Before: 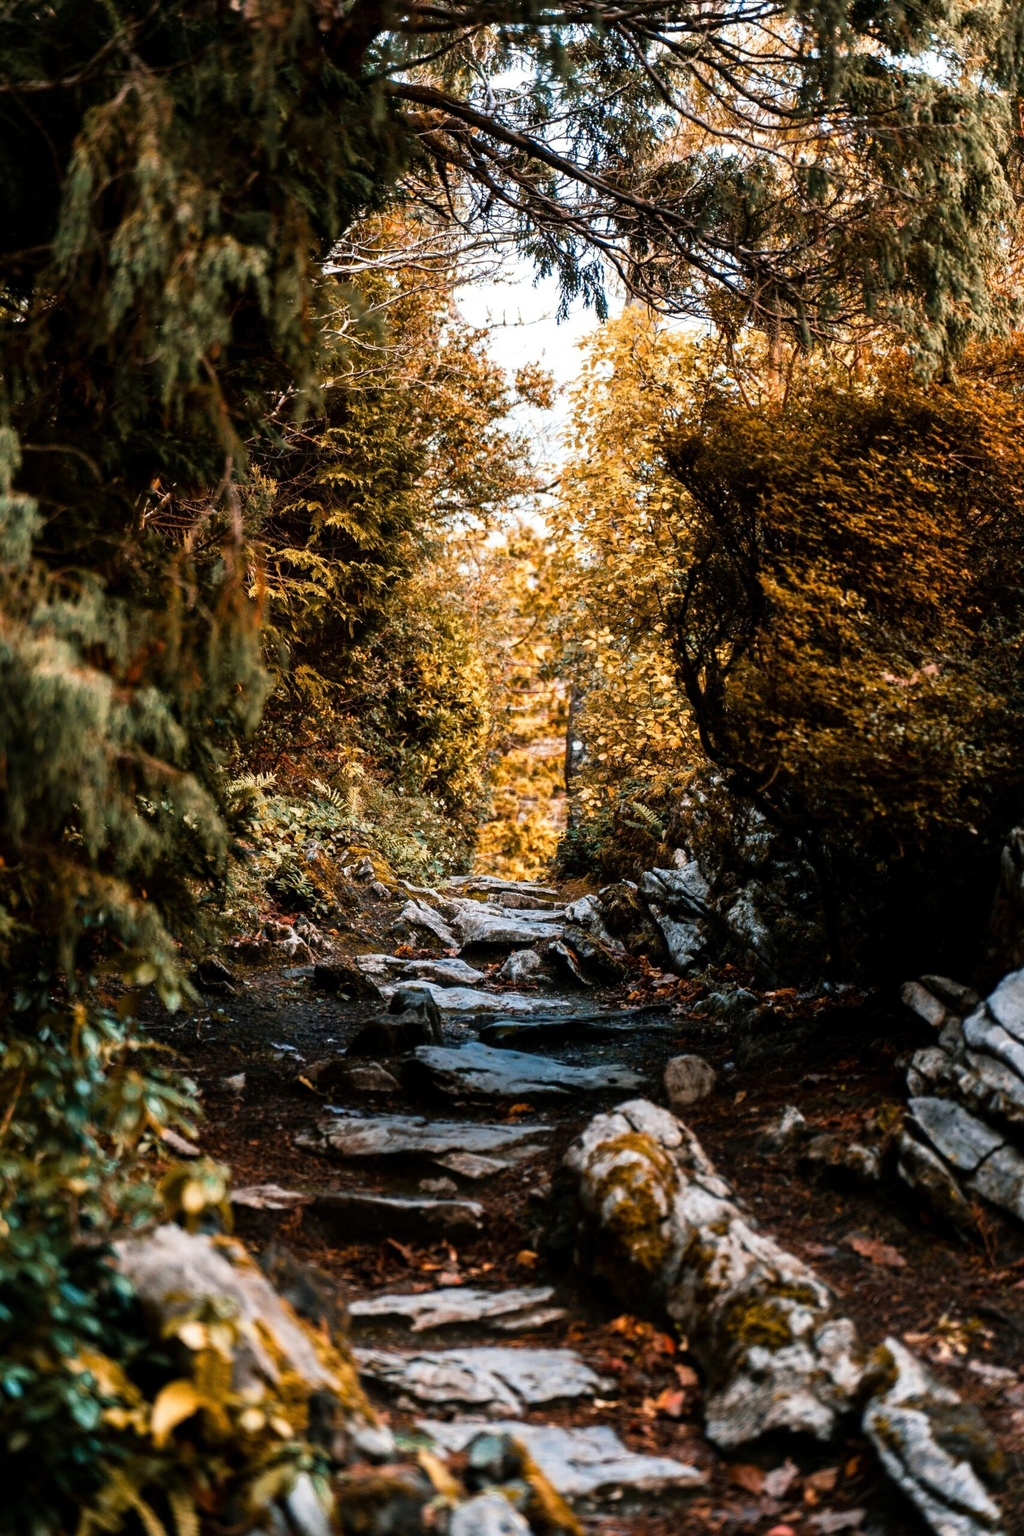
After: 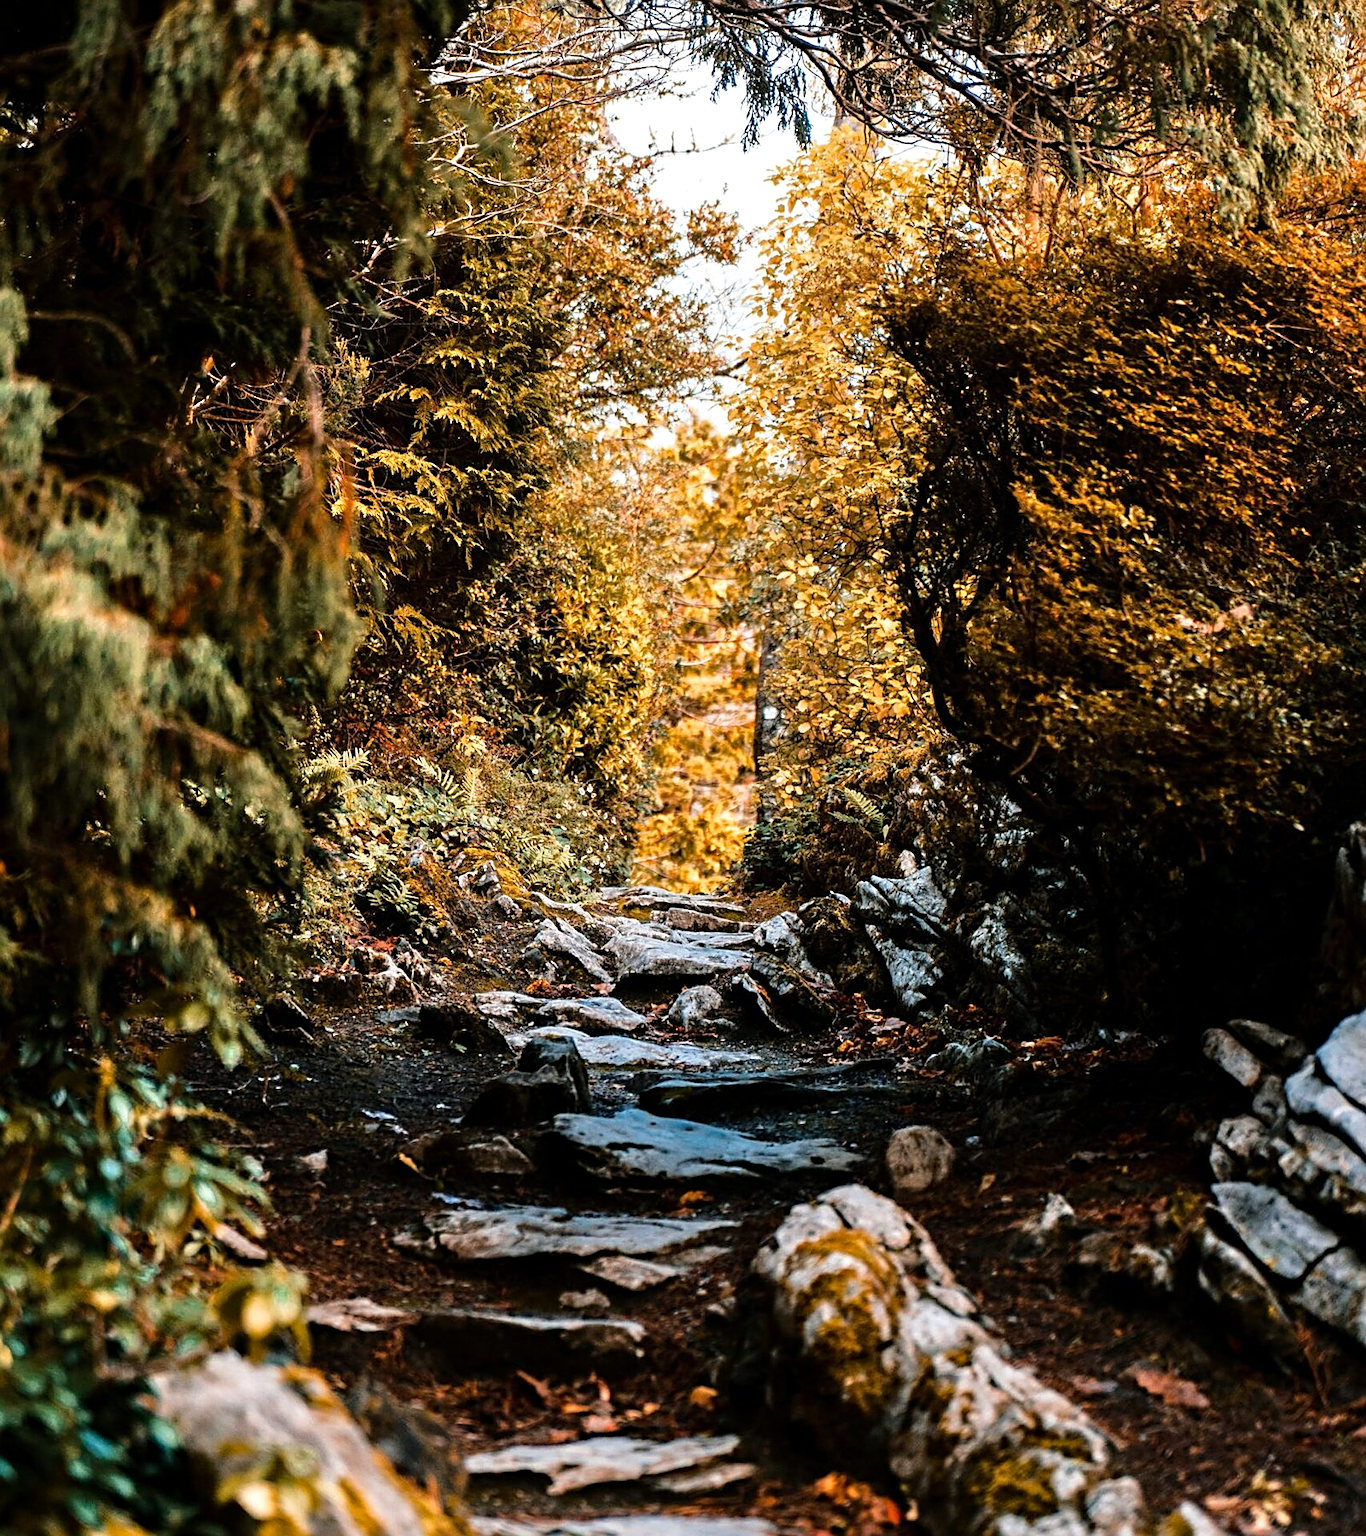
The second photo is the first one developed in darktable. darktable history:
haze removal: compatibility mode true, adaptive false
tone equalizer: -8 EV 0.024 EV, -7 EV -0.012 EV, -6 EV 0.038 EV, -5 EV 0.047 EV, -4 EV 0.26 EV, -3 EV 0.644 EV, -2 EV 0.583 EV, -1 EV 0.186 EV, +0 EV 0.039 EV
sharpen: on, module defaults
crop: top 13.773%, bottom 11.264%
